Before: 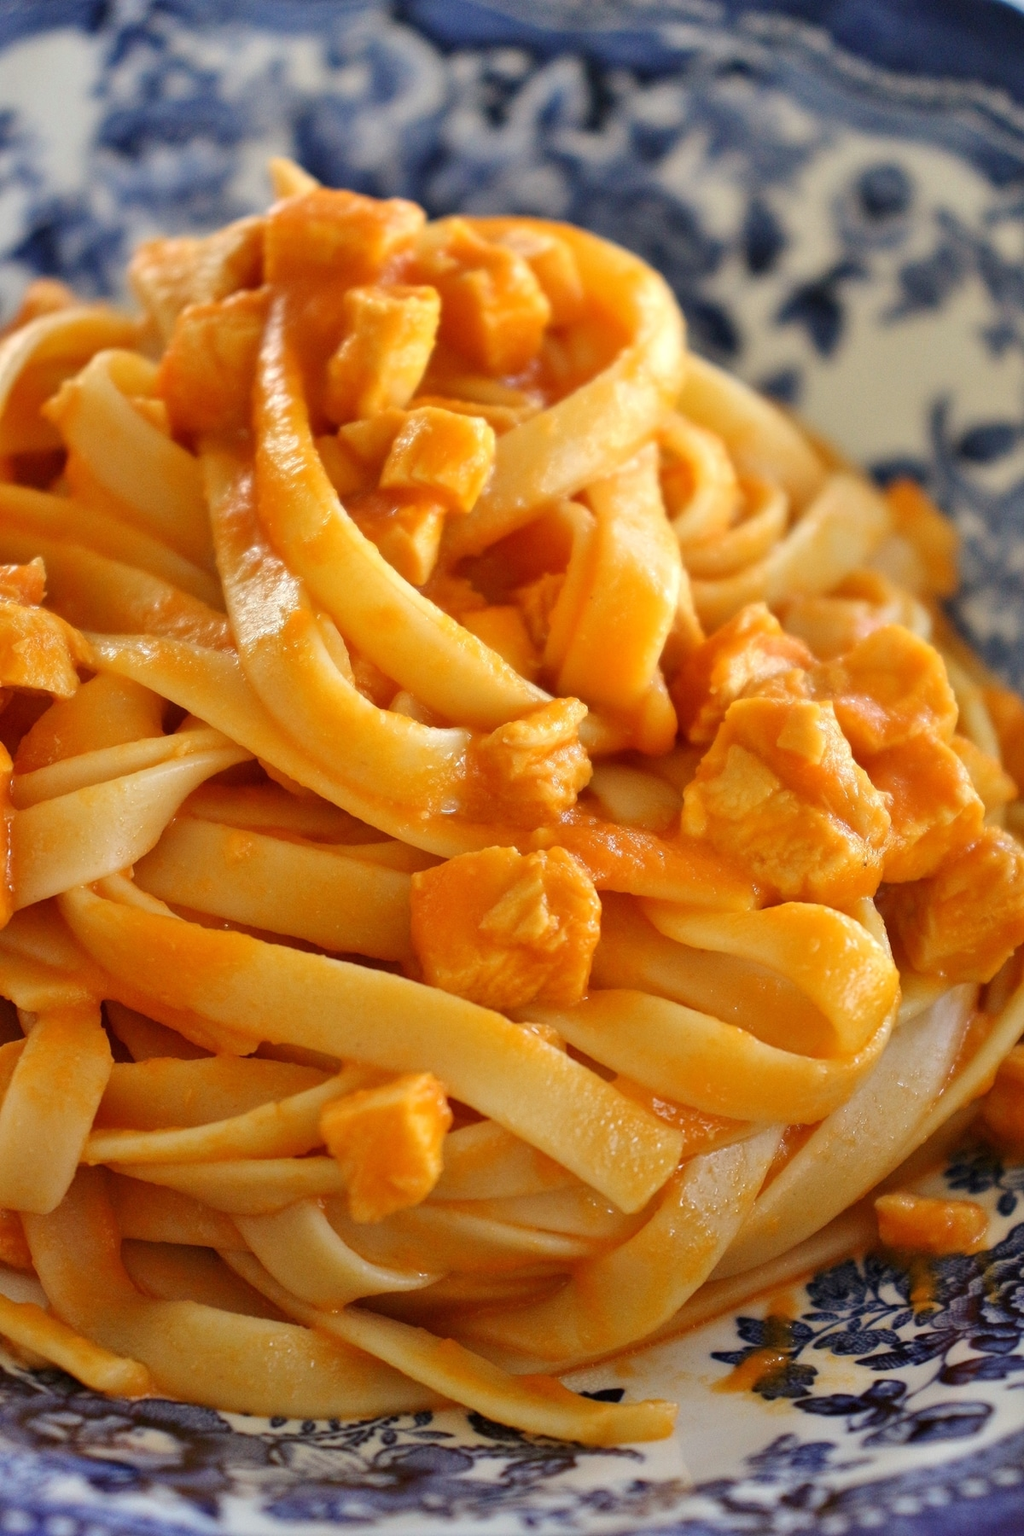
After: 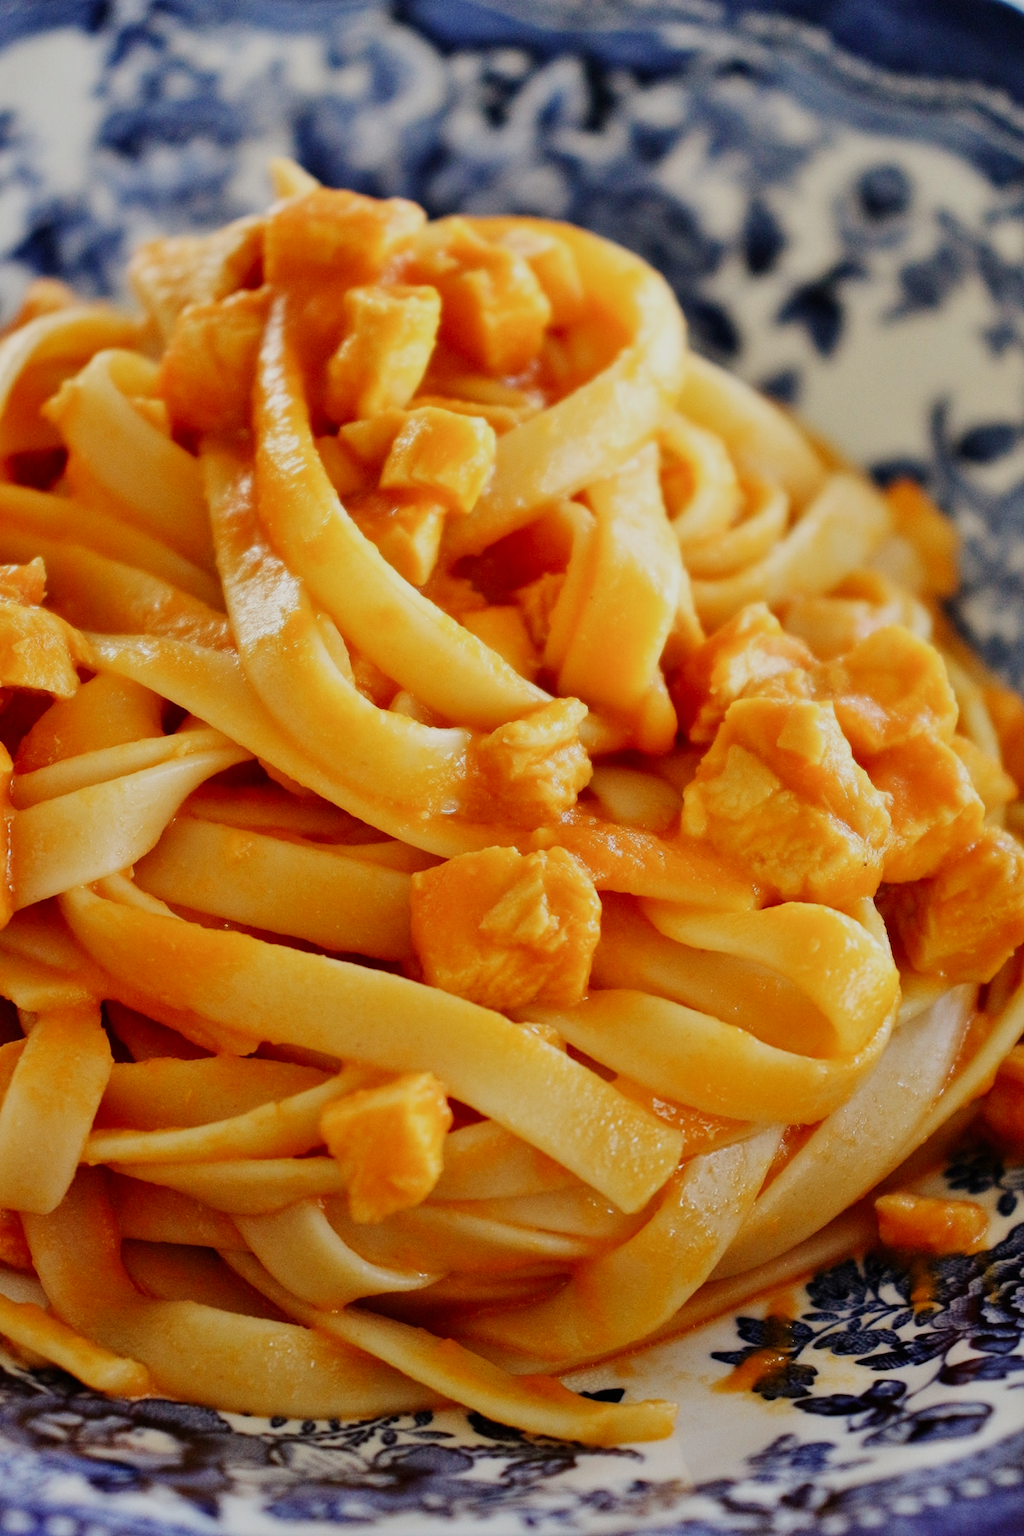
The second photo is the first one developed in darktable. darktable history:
exposure: exposure -0.01 EV, compensate highlight preservation false
sigmoid: skew -0.2, preserve hue 0%, red attenuation 0.1, red rotation 0.035, green attenuation 0.1, green rotation -0.017, blue attenuation 0.15, blue rotation -0.052, base primaries Rec2020
